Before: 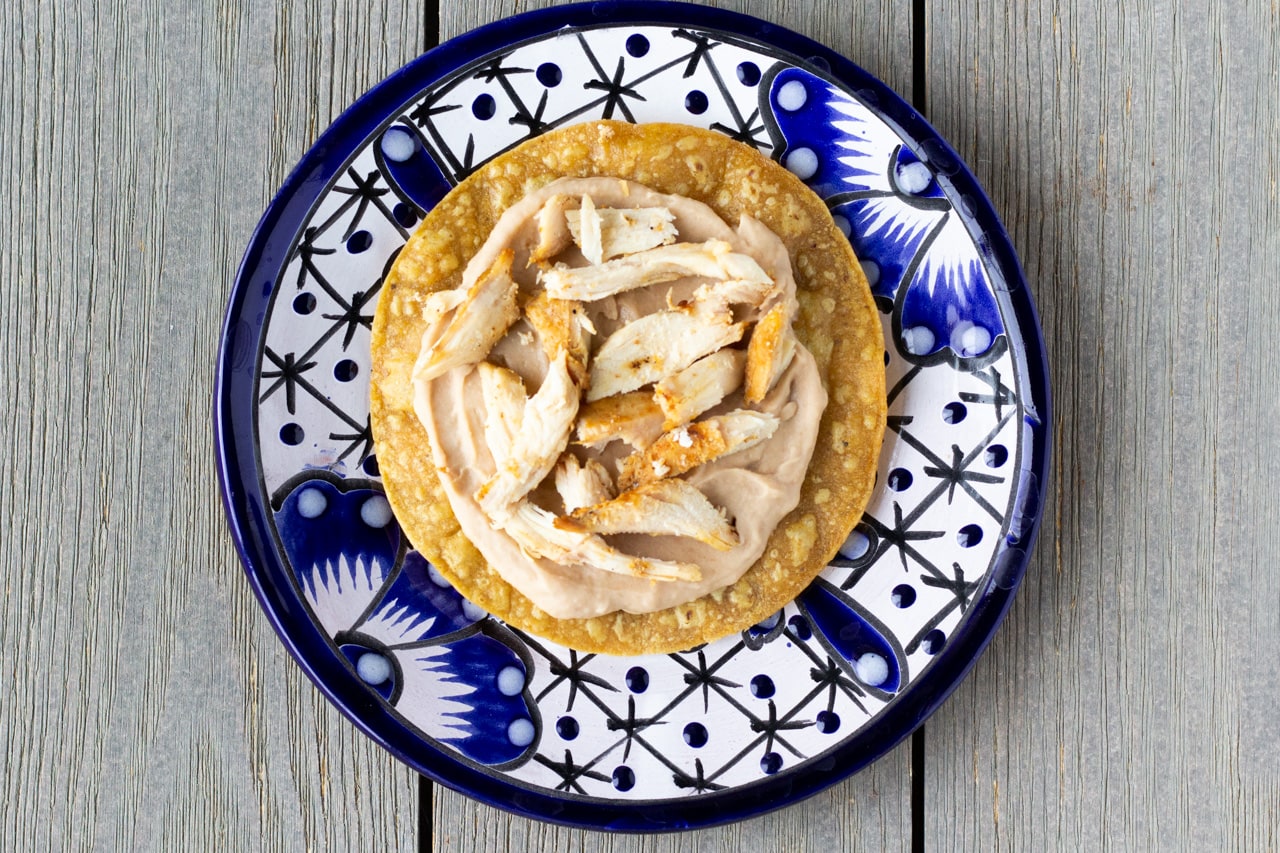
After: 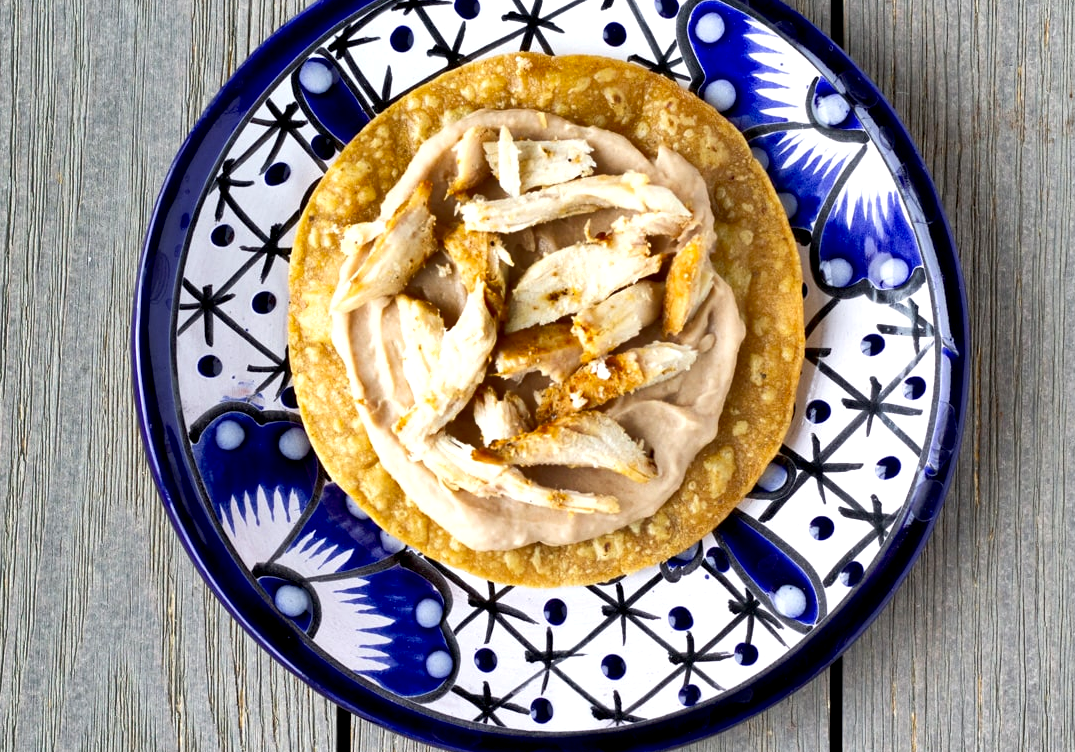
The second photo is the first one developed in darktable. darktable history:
crop: left 6.422%, top 8.003%, right 9.545%, bottom 3.759%
shadows and highlights: white point adjustment 0.11, highlights -69.06, soften with gaussian
exposure: black level correction 0.005, exposure 0.287 EV, compensate exposure bias true, compensate highlight preservation false
